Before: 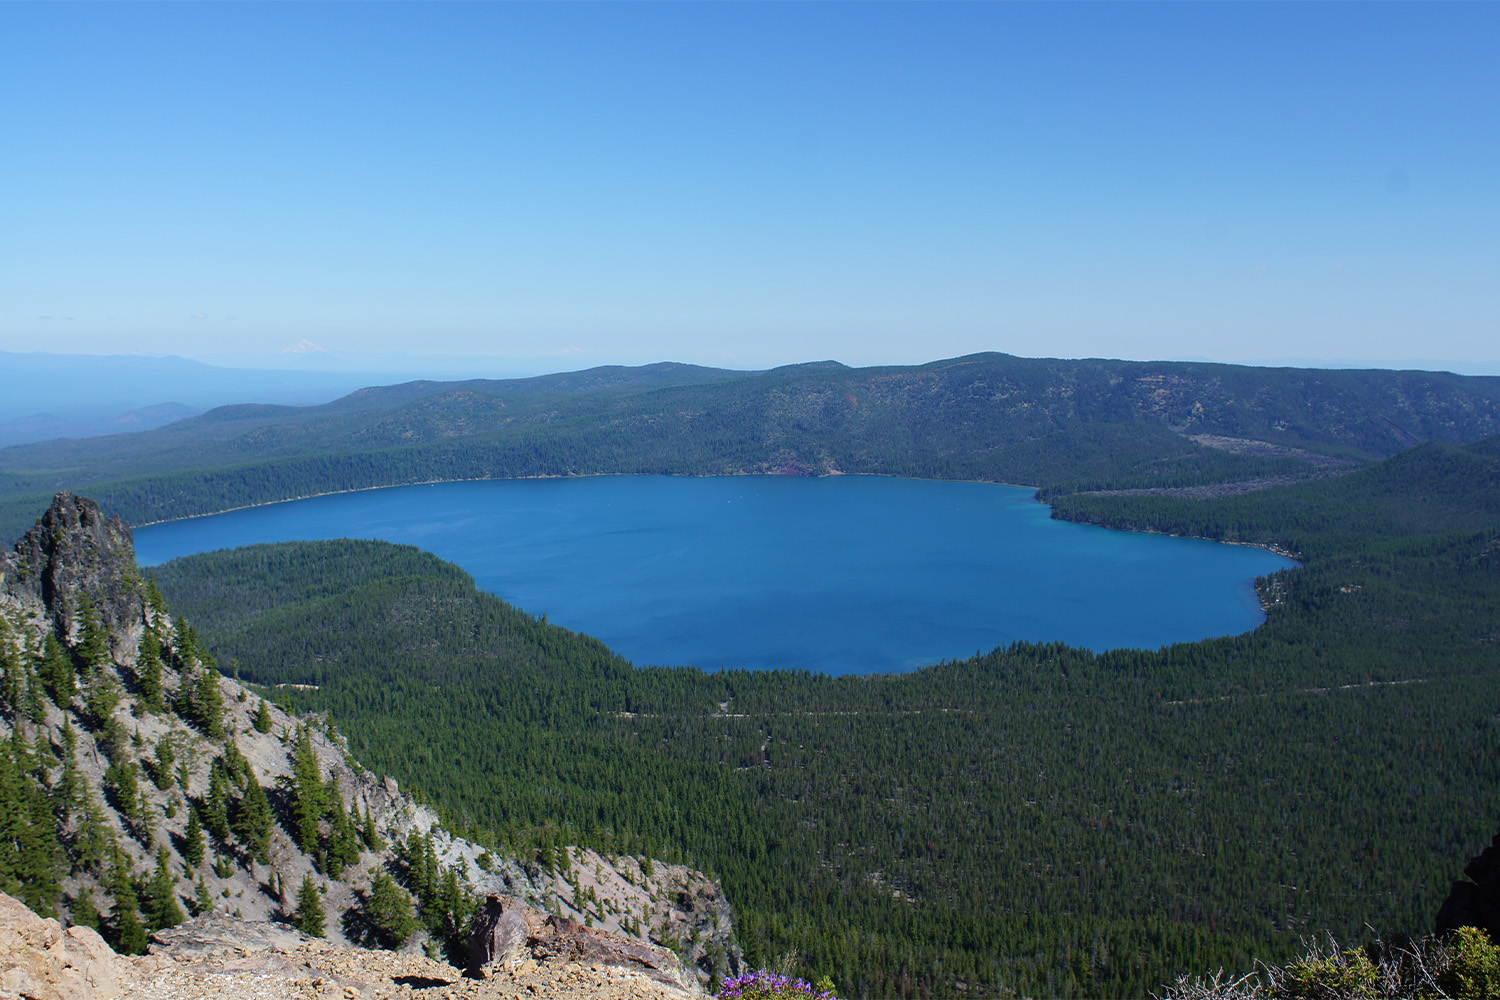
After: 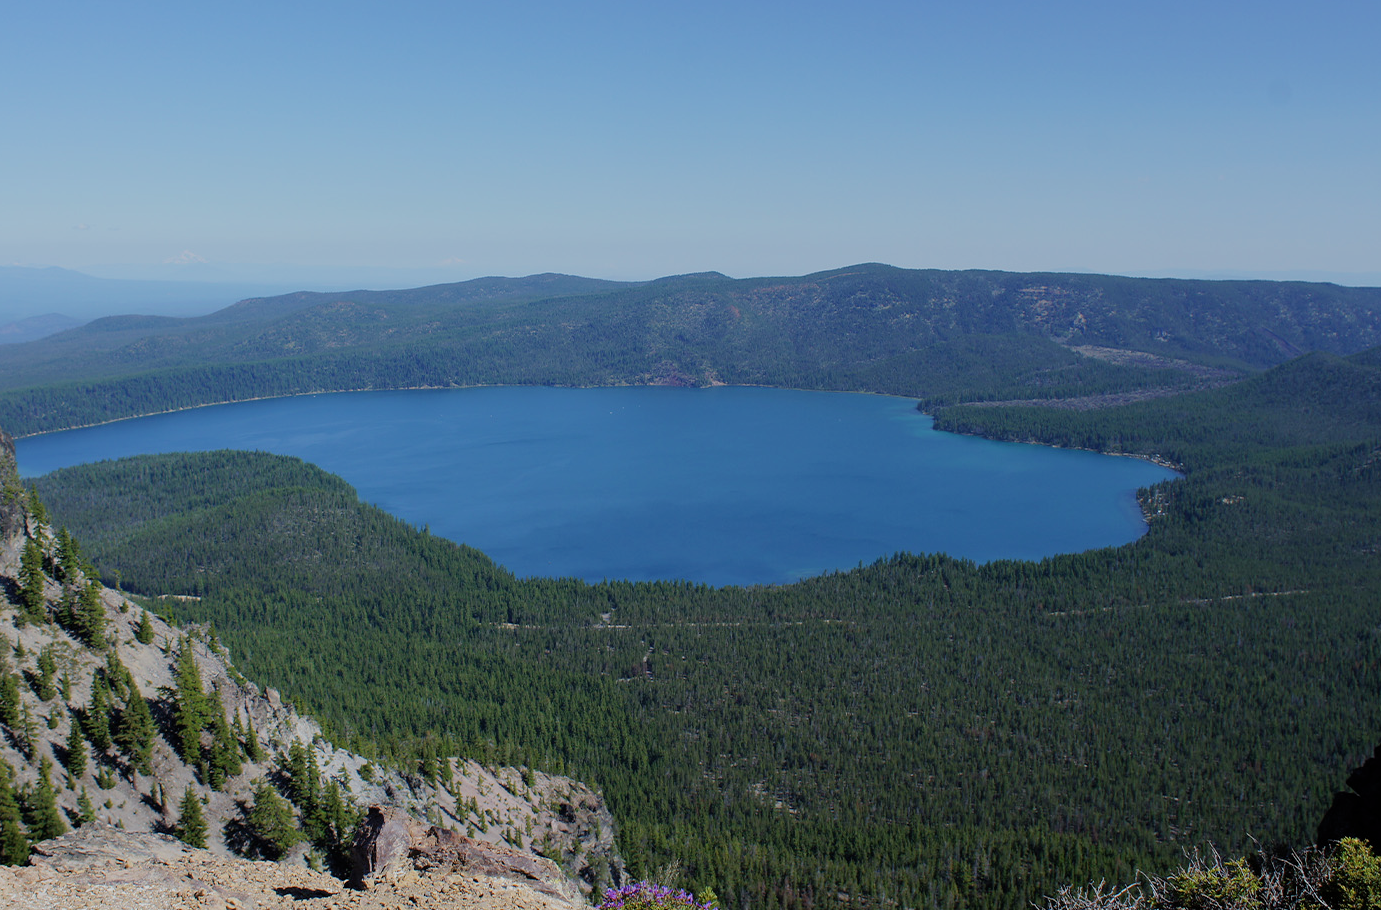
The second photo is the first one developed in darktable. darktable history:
crop and rotate: left 7.899%, top 8.91%
filmic rgb: middle gray luminance 18.39%, black relative exposure -10.48 EV, white relative exposure 3.4 EV, target black luminance 0%, hardness 6.06, latitude 98.53%, contrast 0.848, shadows ↔ highlights balance 0.635%
